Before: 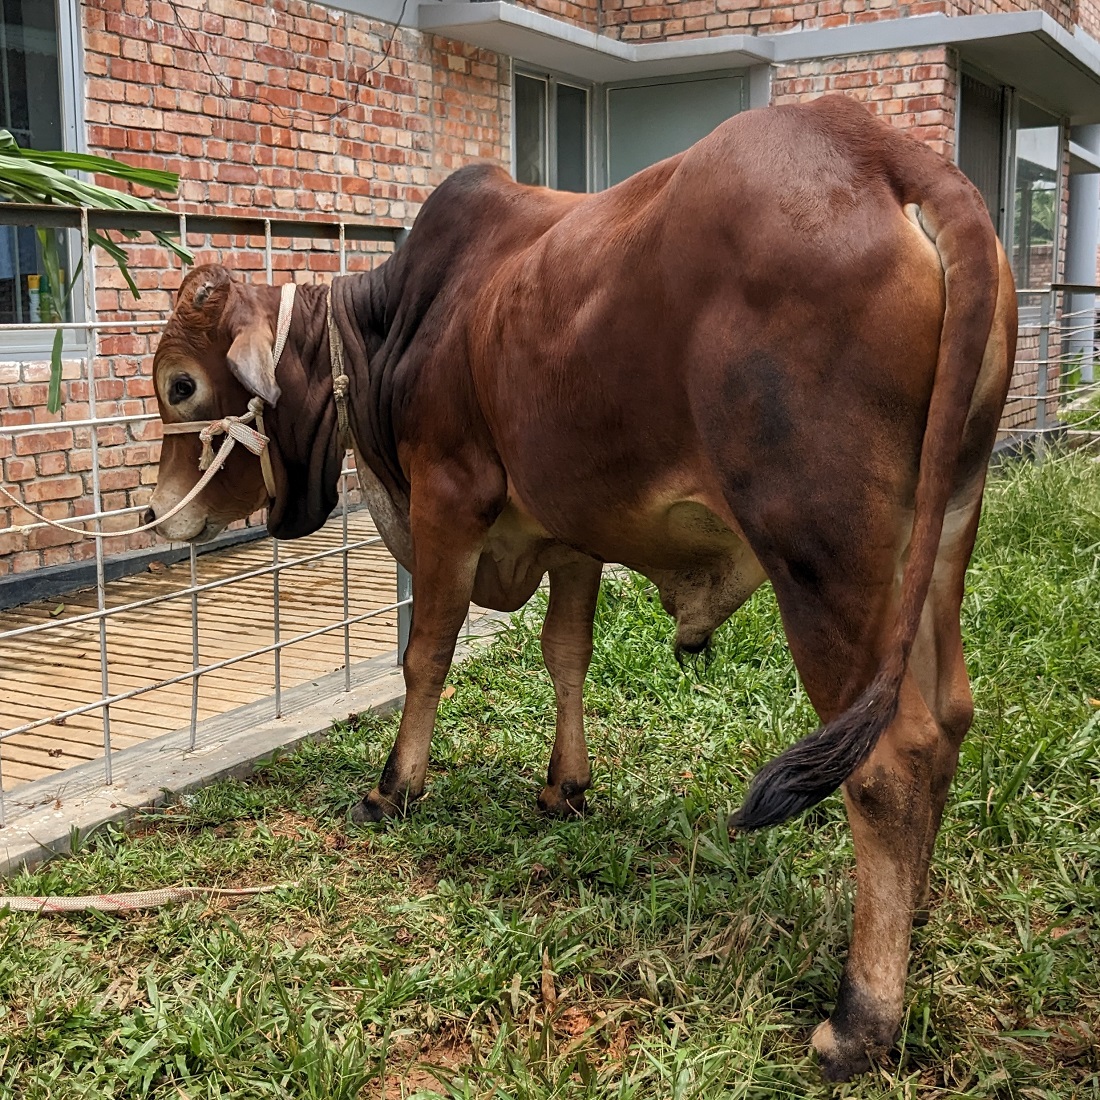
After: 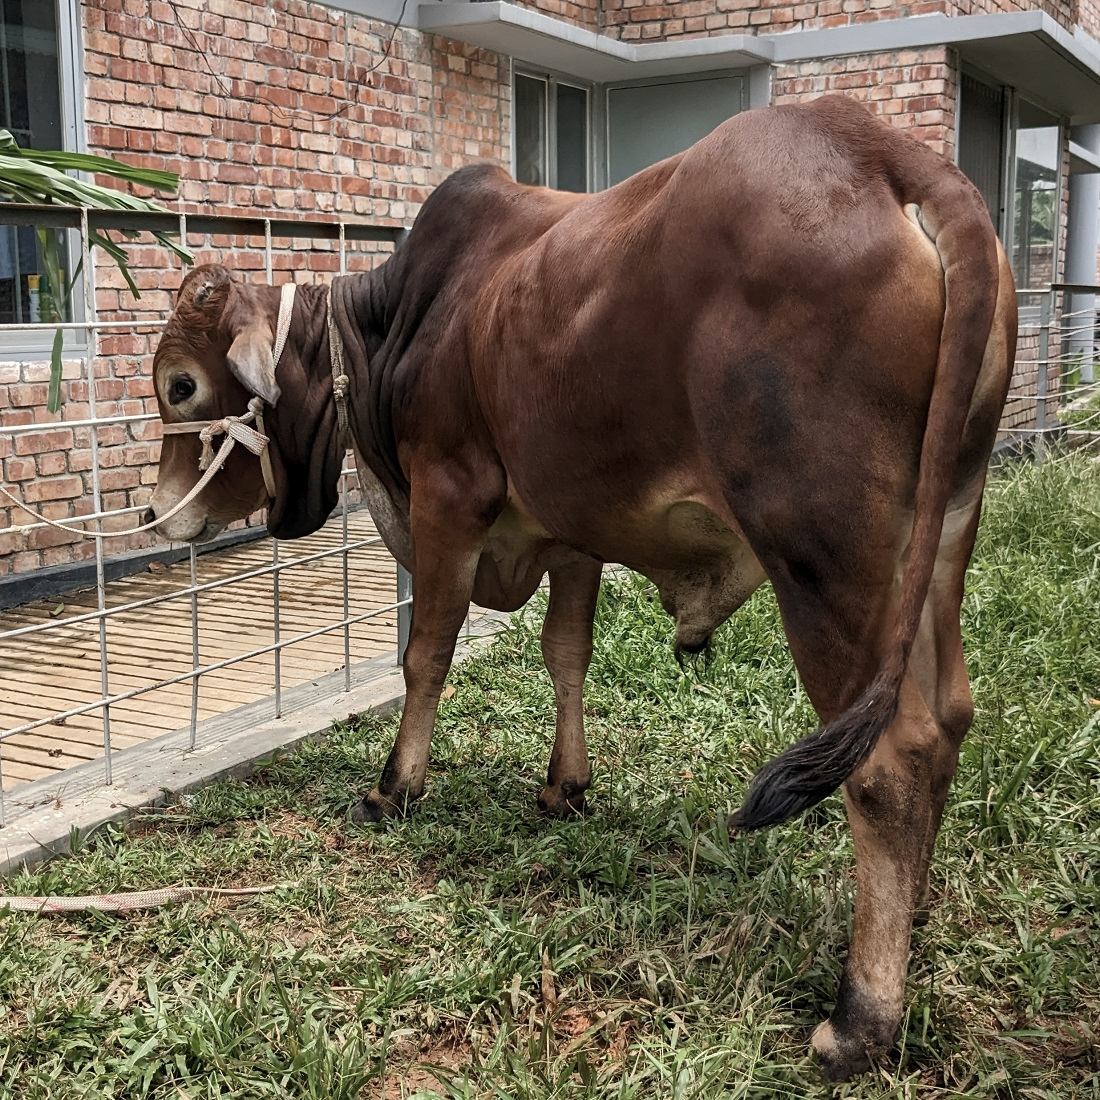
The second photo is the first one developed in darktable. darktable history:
contrast brightness saturation: contrast 0.096, saturation -0.285
